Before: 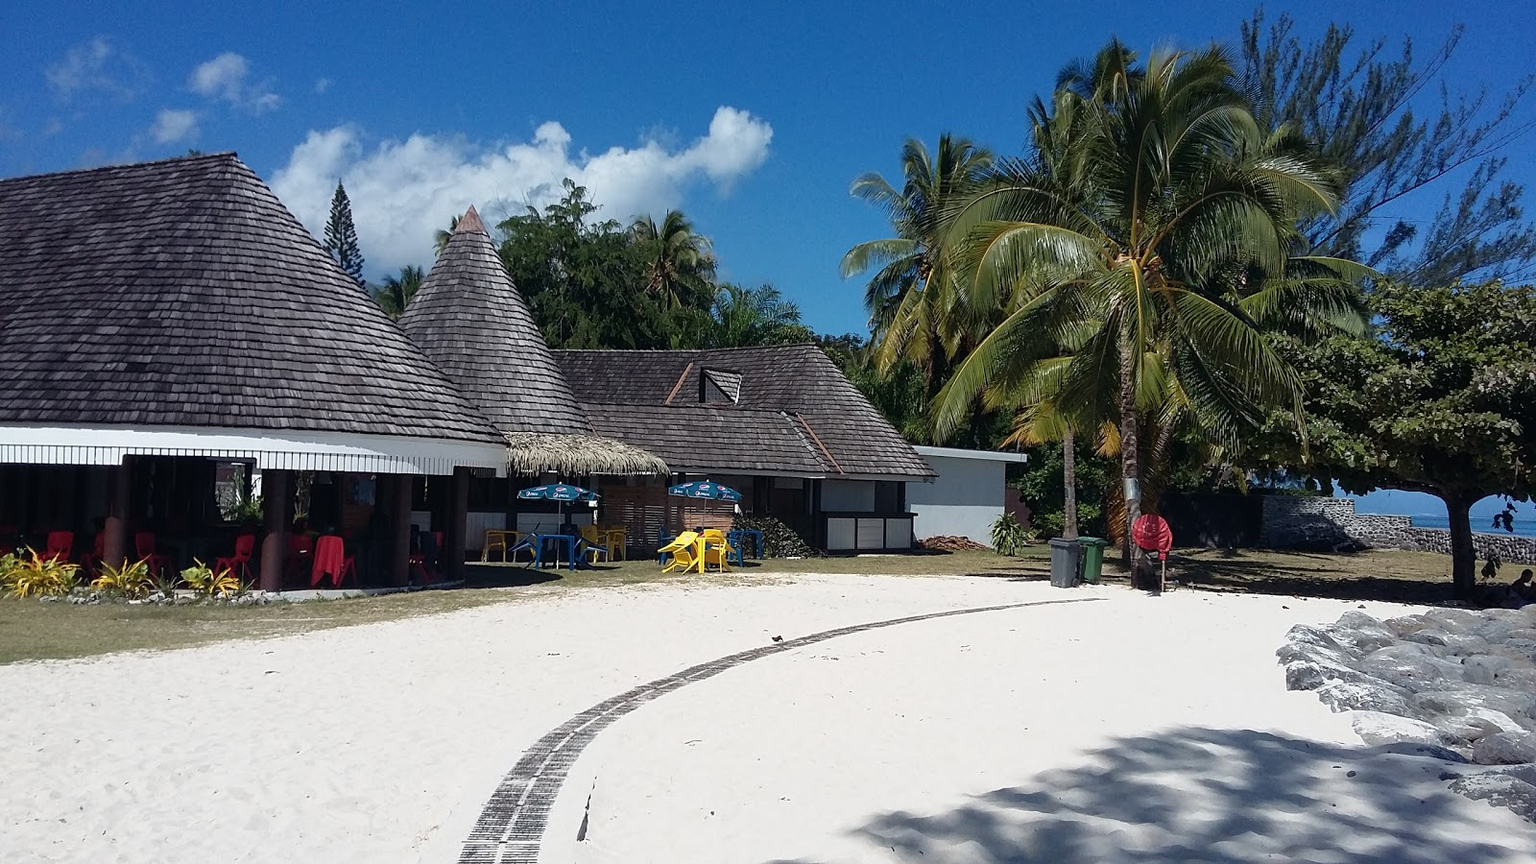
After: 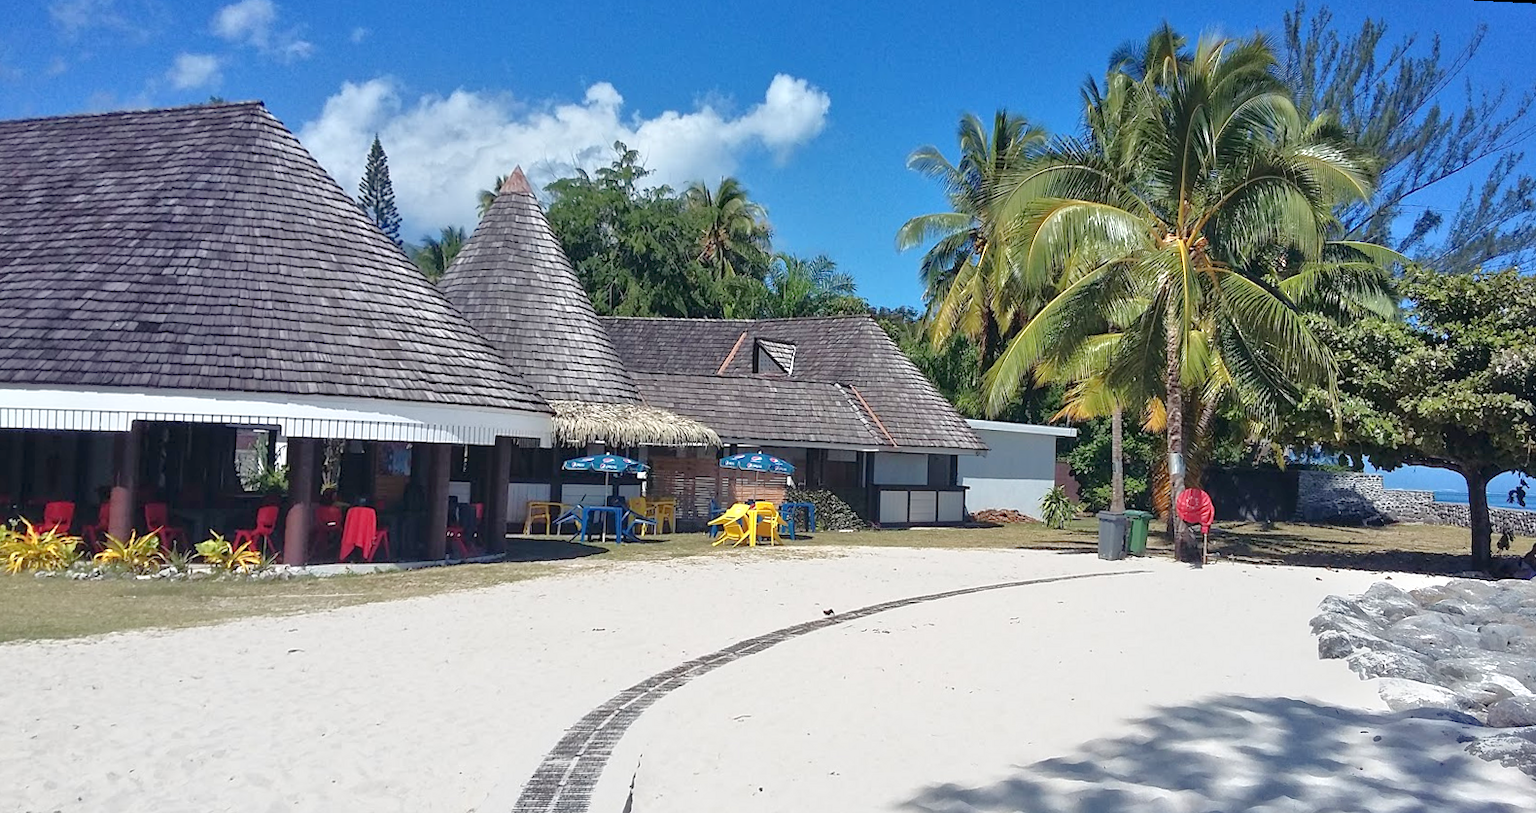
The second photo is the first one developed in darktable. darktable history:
rotate and perspective: rotation 0.679°, lens shift (horizontal) 0.136, crop left 0.009, crop right 0.991, crop top 0.078, crop bottom 0.95
tone equalizer: -8 EV 2 EV, -7 EV 2 EV, -6 EV 2 EV, -5 EV 2 EV, -4 EV 2 EV, -3 EV 1.5 EV, -2 EV 1 EV, -1 EV 0.5 EV
